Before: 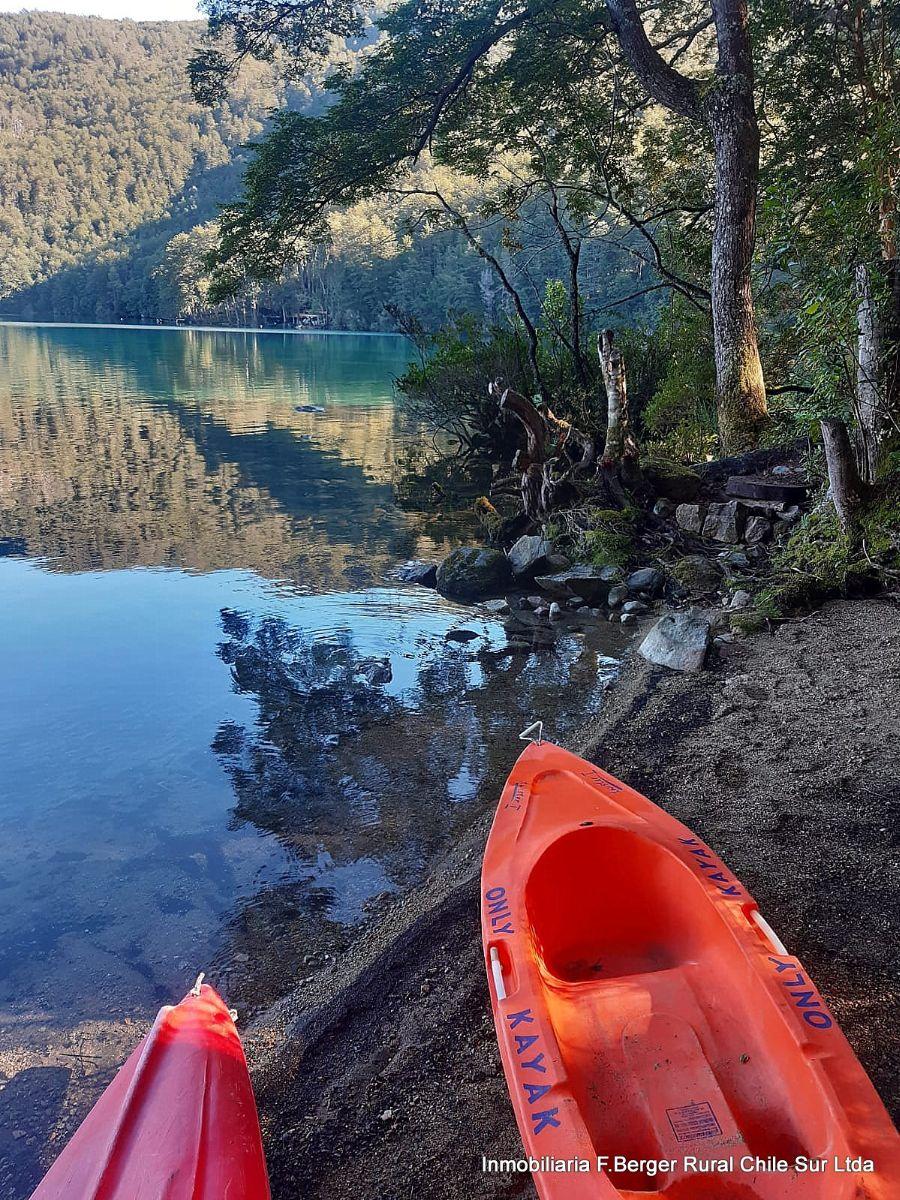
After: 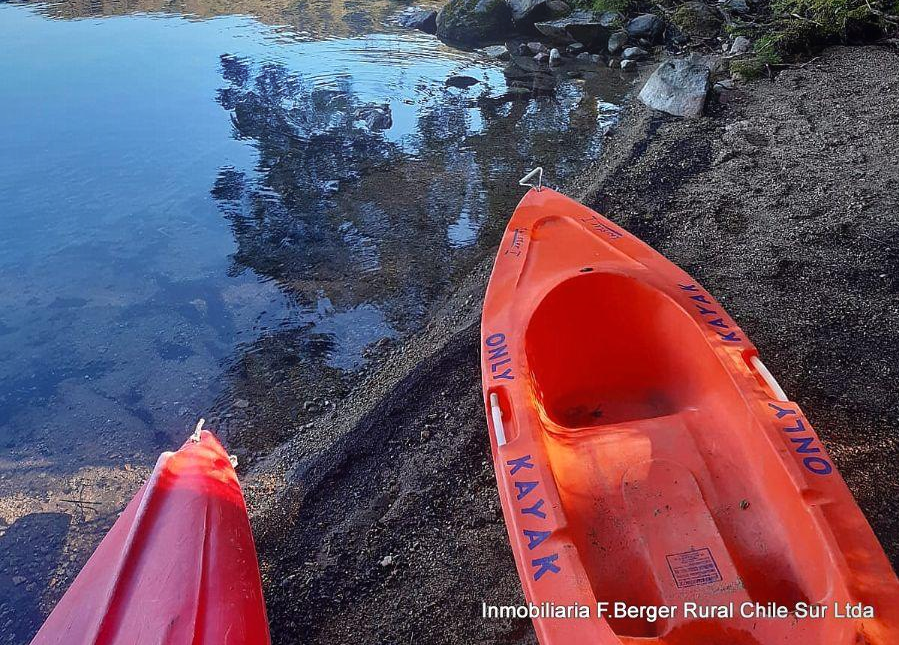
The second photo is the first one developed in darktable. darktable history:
bloom: on, module defaults
crop and rotate: top 46.237%
vignetting: brightness -0.233, saturation 0.141
base curve: exposure shift 0, preserve colors none
